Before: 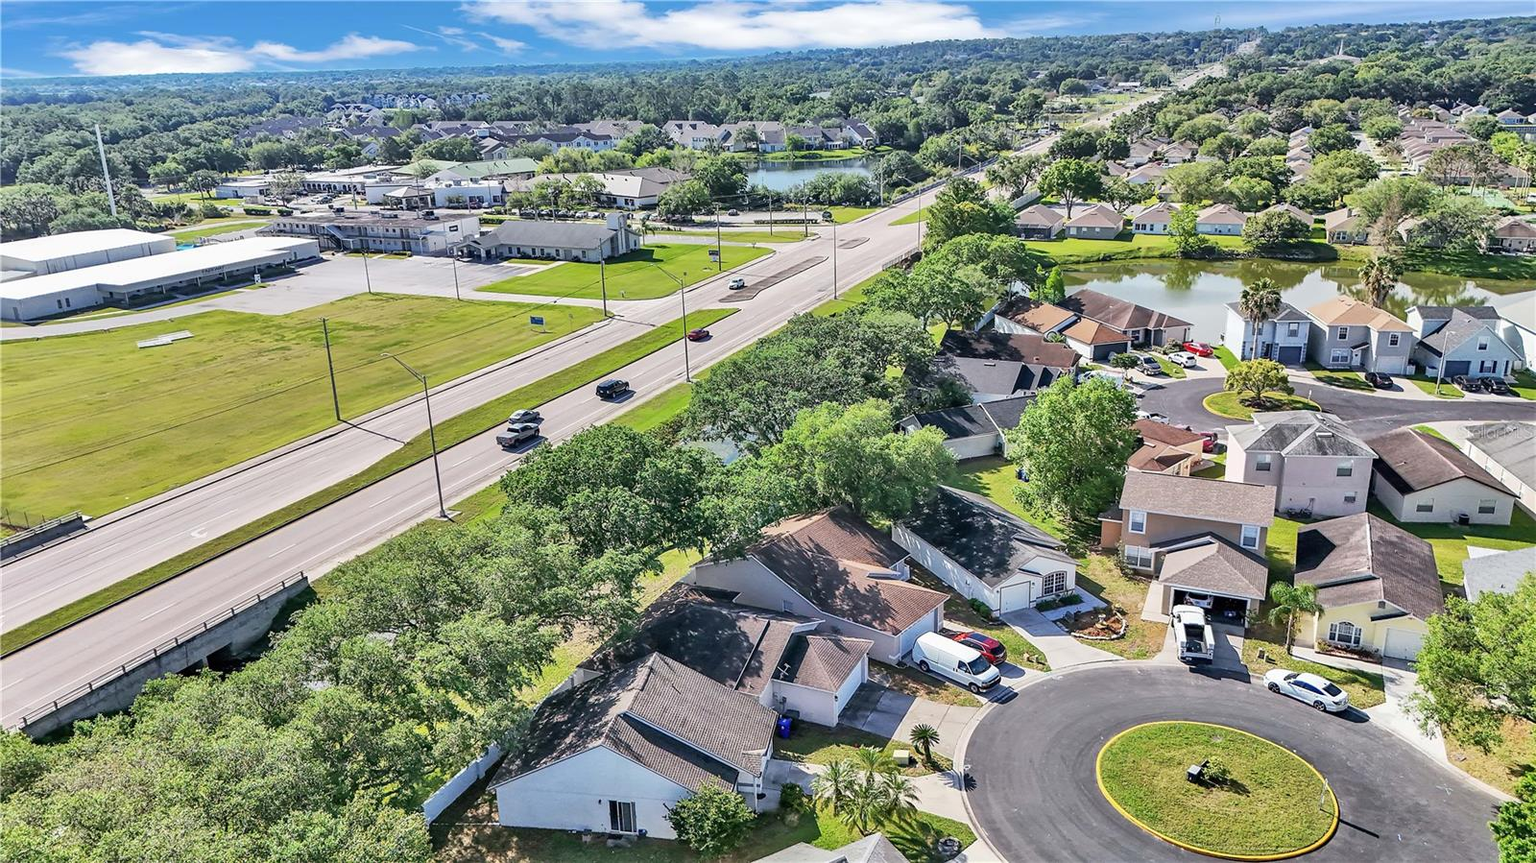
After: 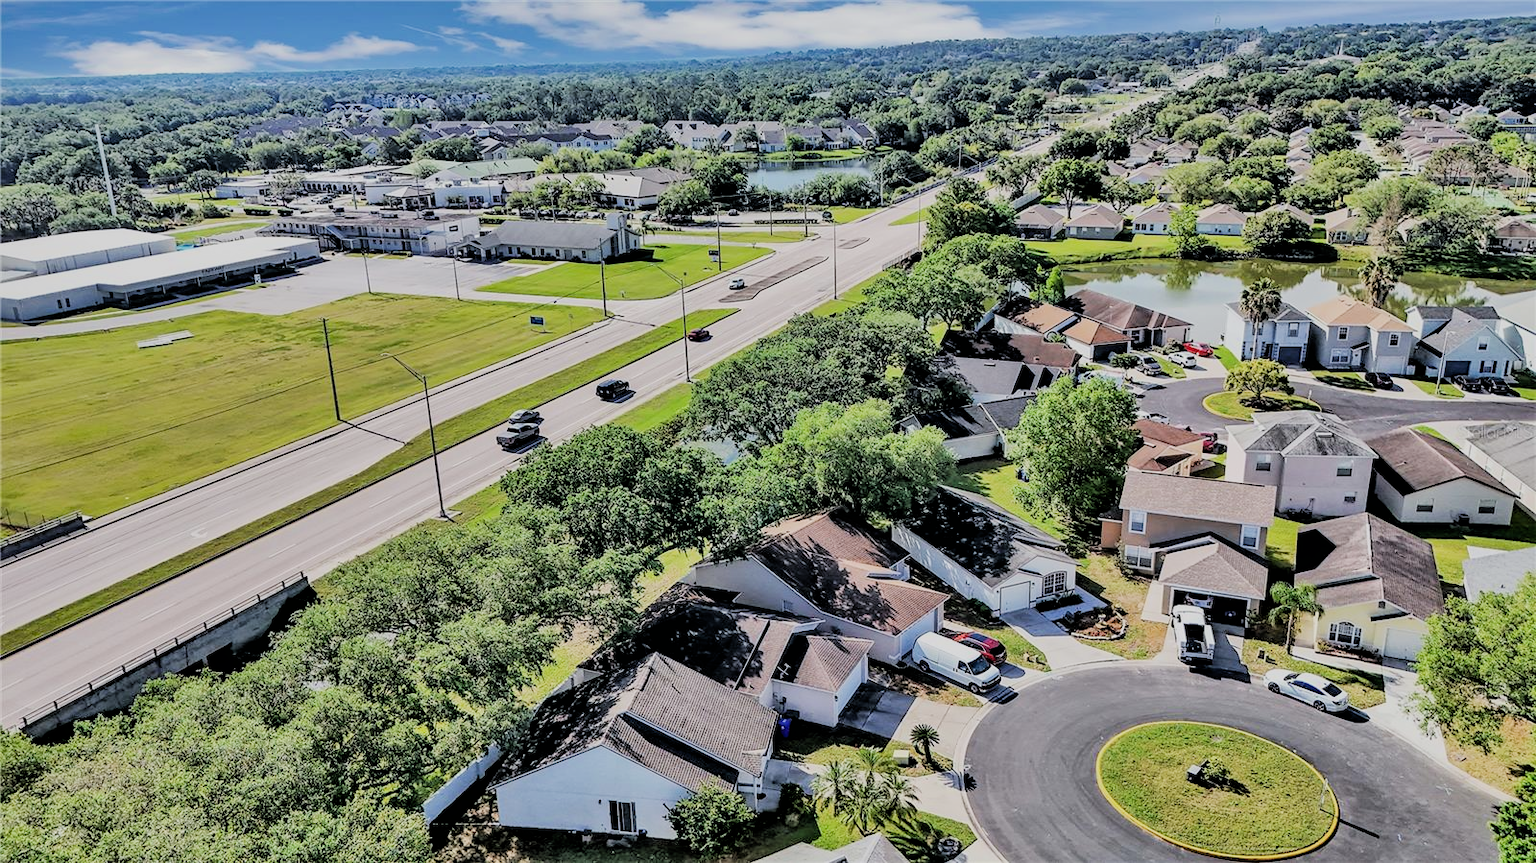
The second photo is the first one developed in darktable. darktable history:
filmic rgb: black relative exposure -2.79 EV, white relative exposure 4.56 EV, hardness 1.74, contrast 1.264
shadows and highlights: shadows 59.96, highlights -60.39, soften with gaussian
